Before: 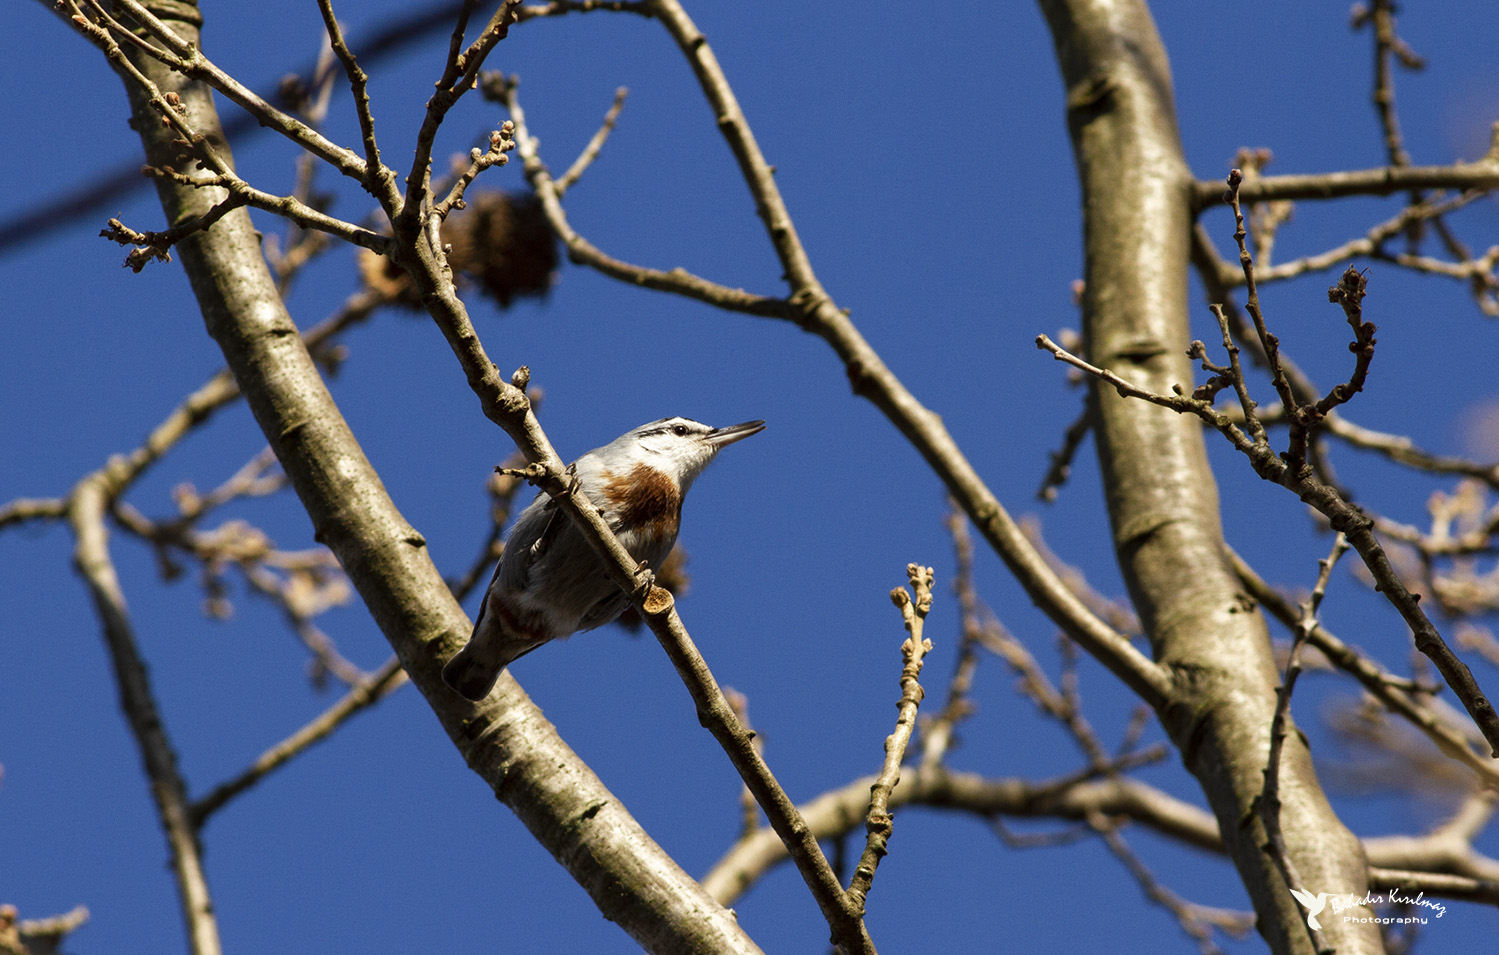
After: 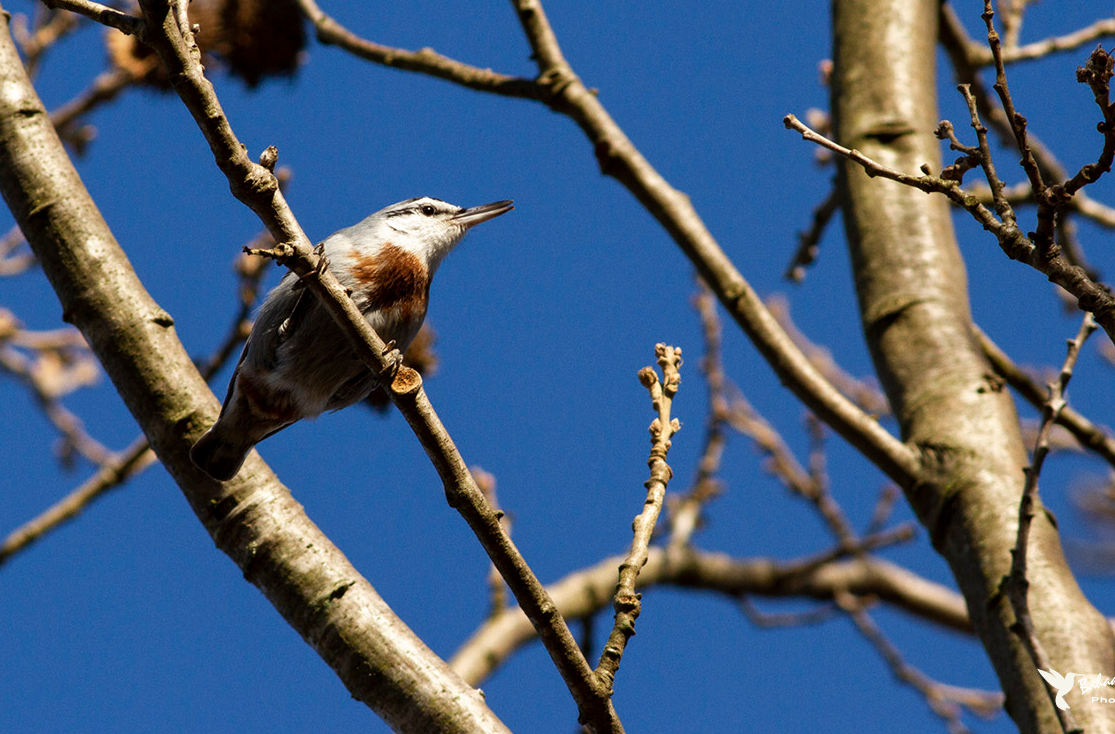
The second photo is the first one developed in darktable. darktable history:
crop: left 16.833%, top 23.037%, right 8.768%
